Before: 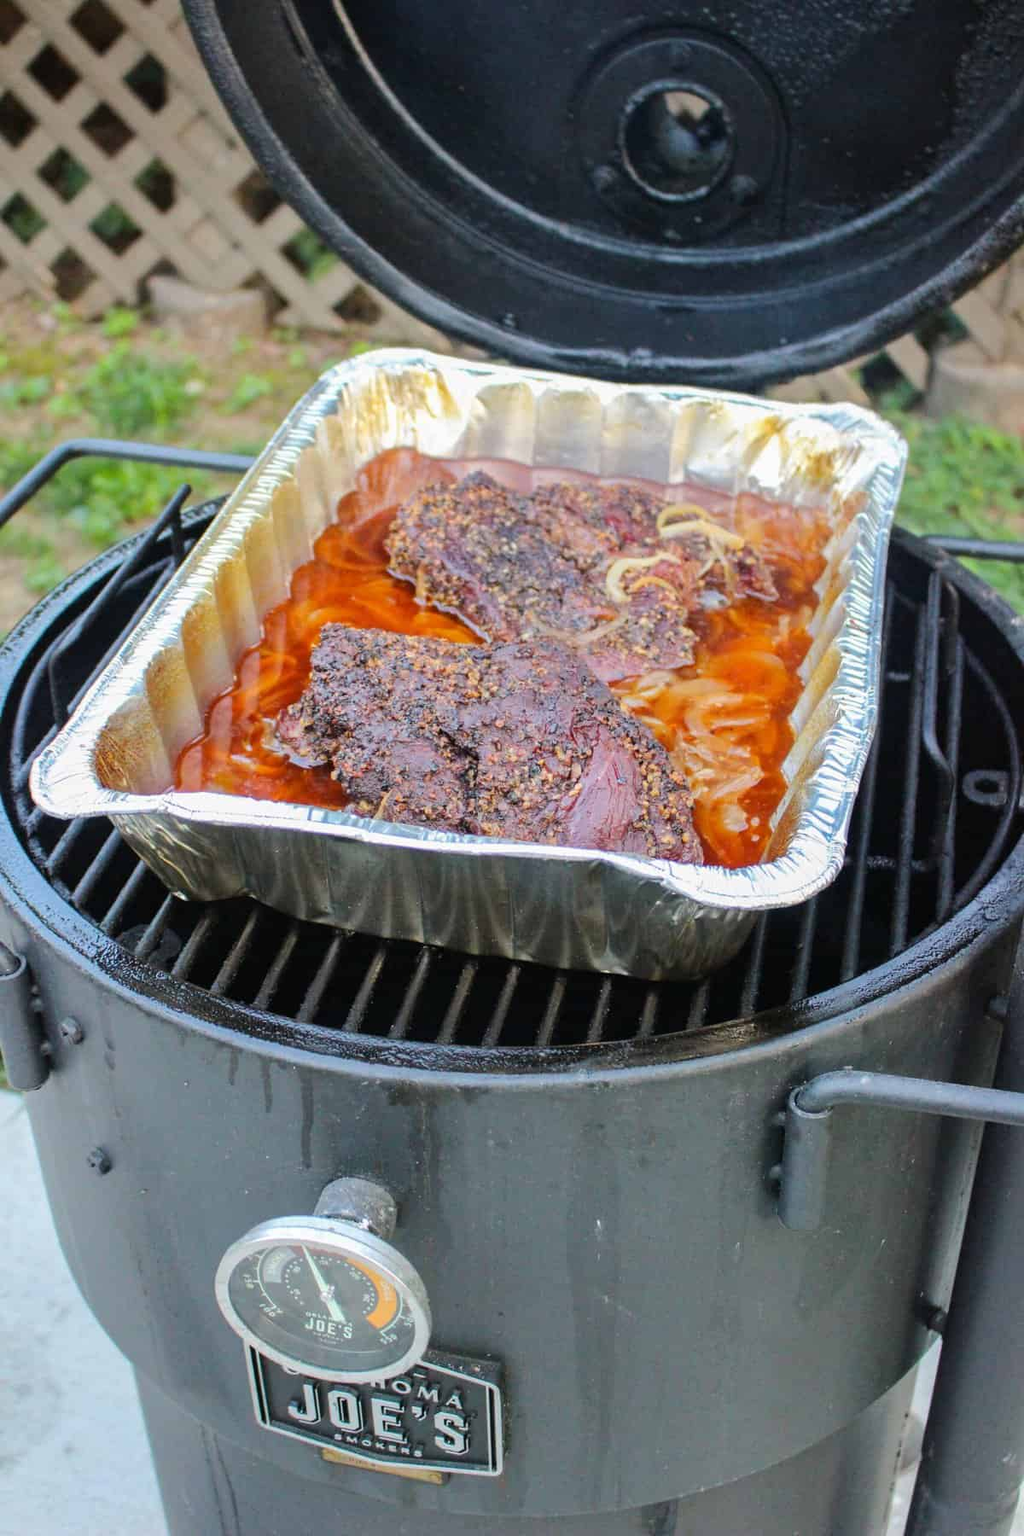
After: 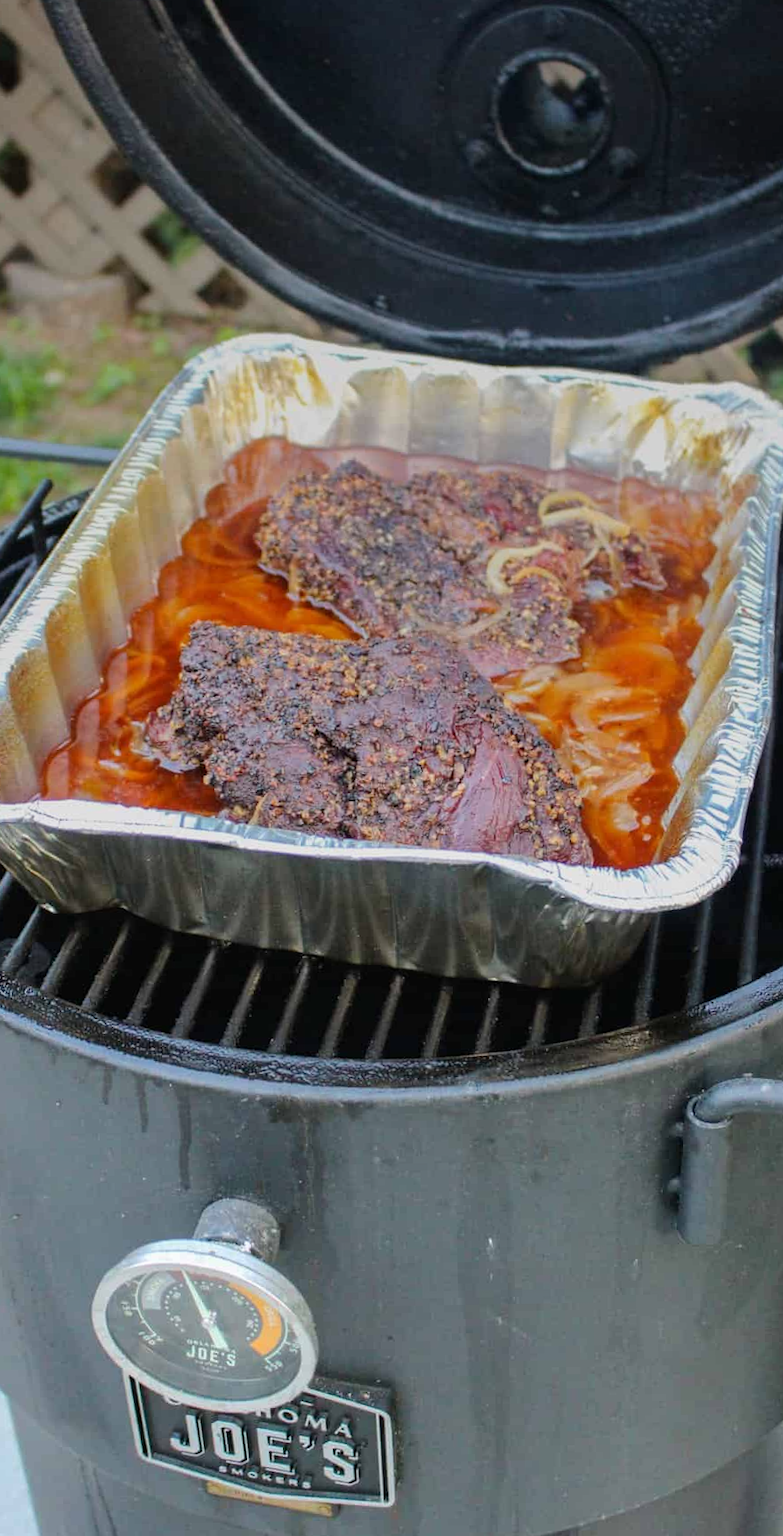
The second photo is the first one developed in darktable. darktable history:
rotate and perspective: rotation -1°, crop left 0.011, crop right 0.989, crop top 0.025, crop bottom 0.975
crop: left 13.443%, right 13.31%
graduated density: rotation -0.352°, offset 57.64
